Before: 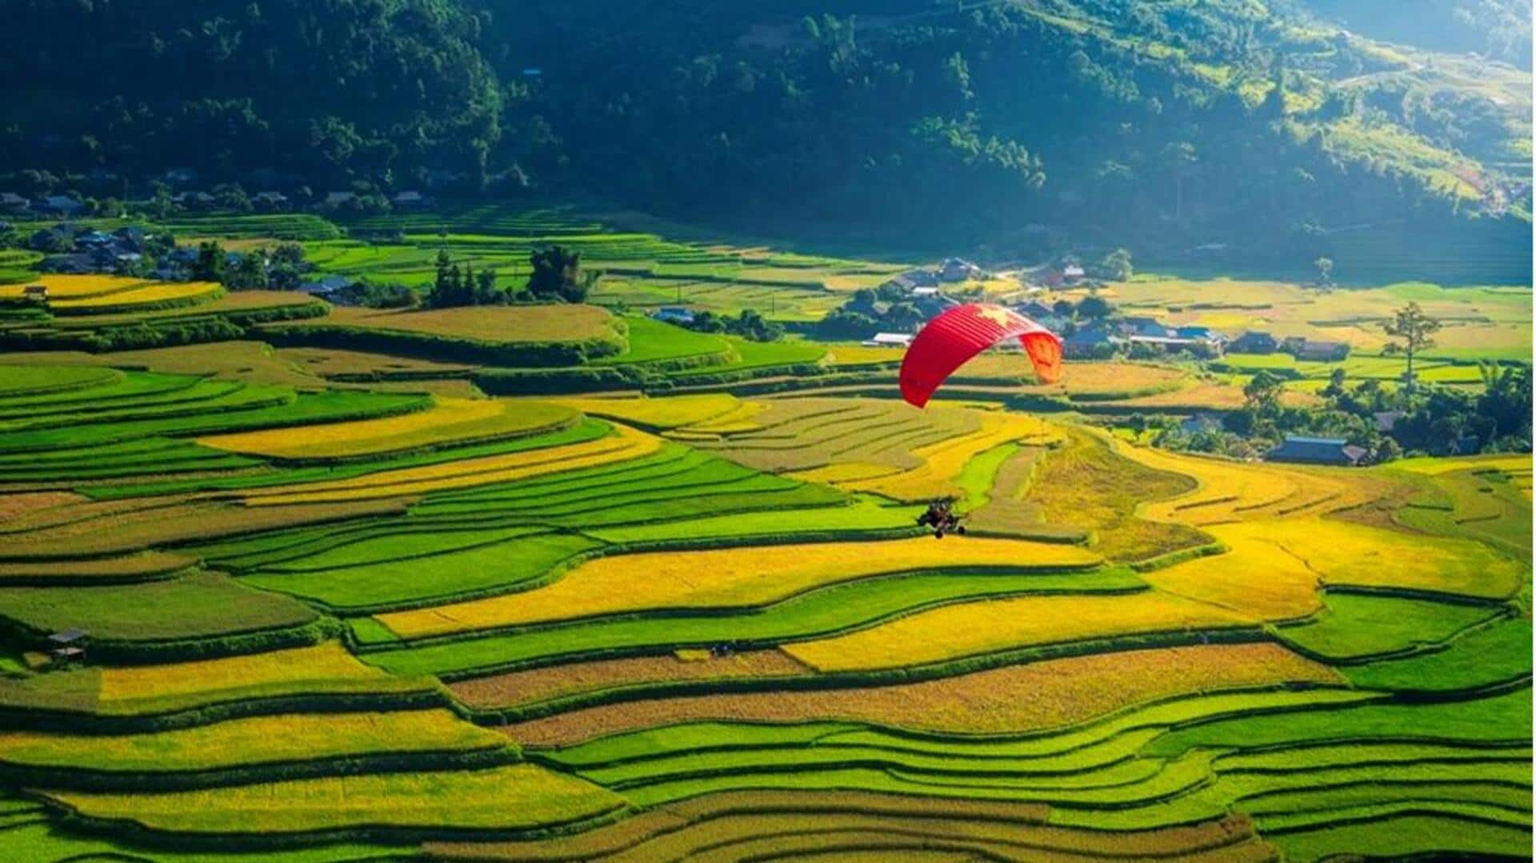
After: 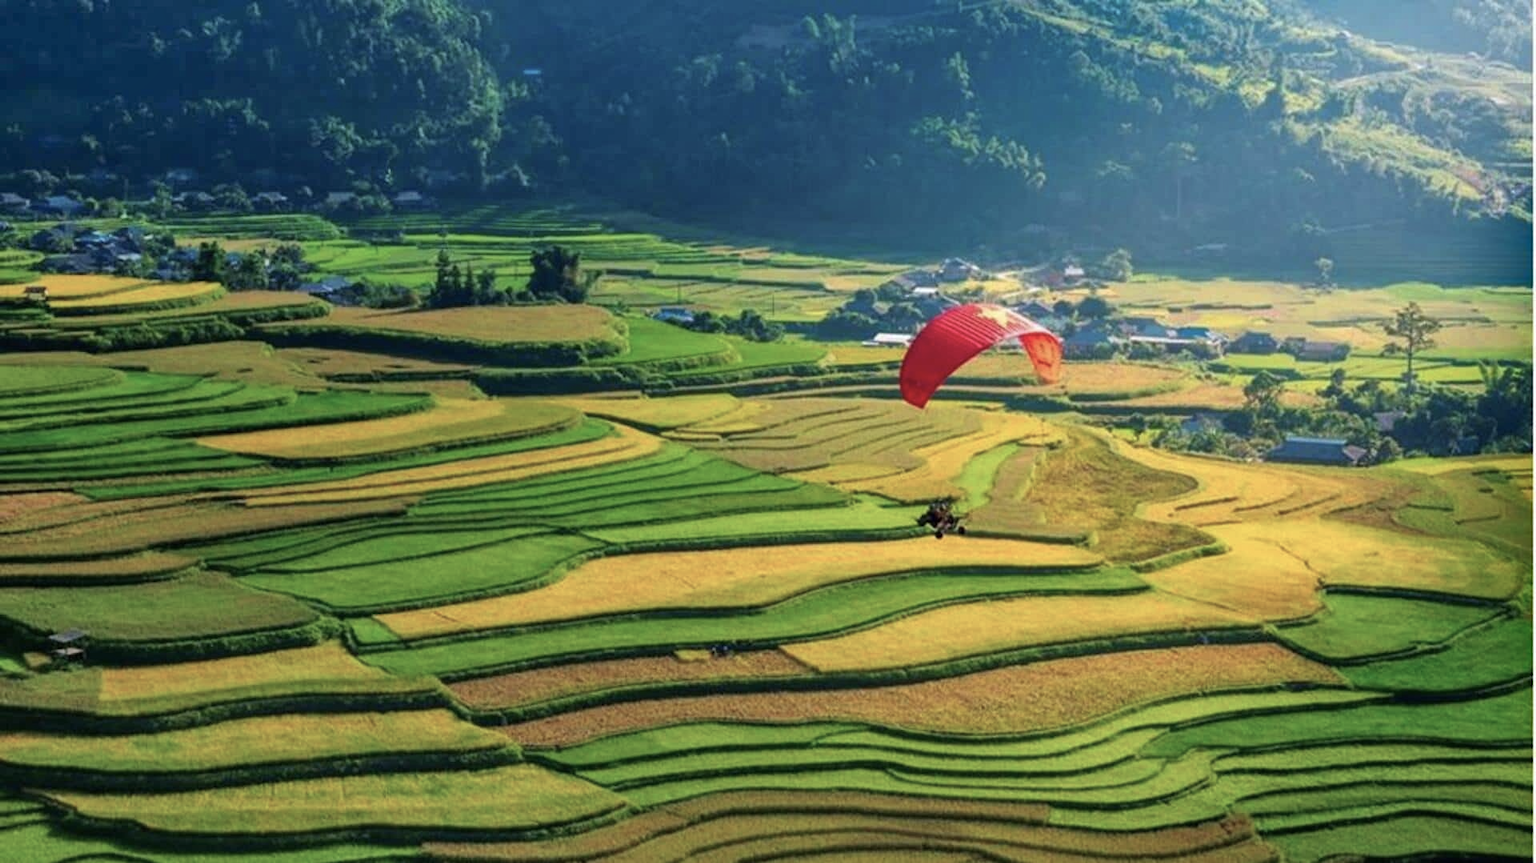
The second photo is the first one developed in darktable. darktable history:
color balance: input saturation 80.07%
shadows and highlights: soften with gaussian
